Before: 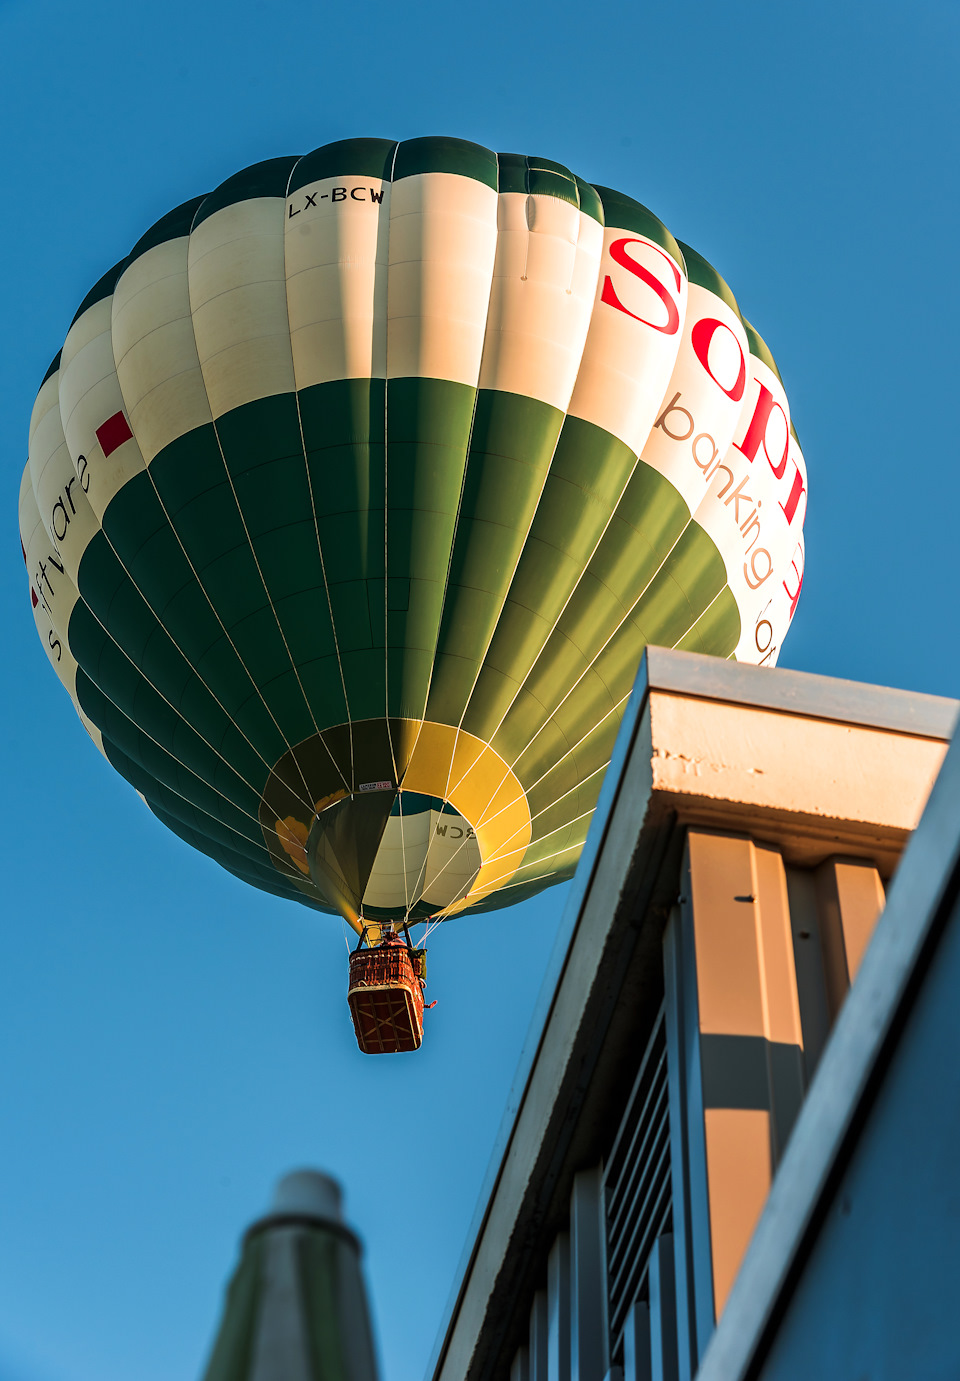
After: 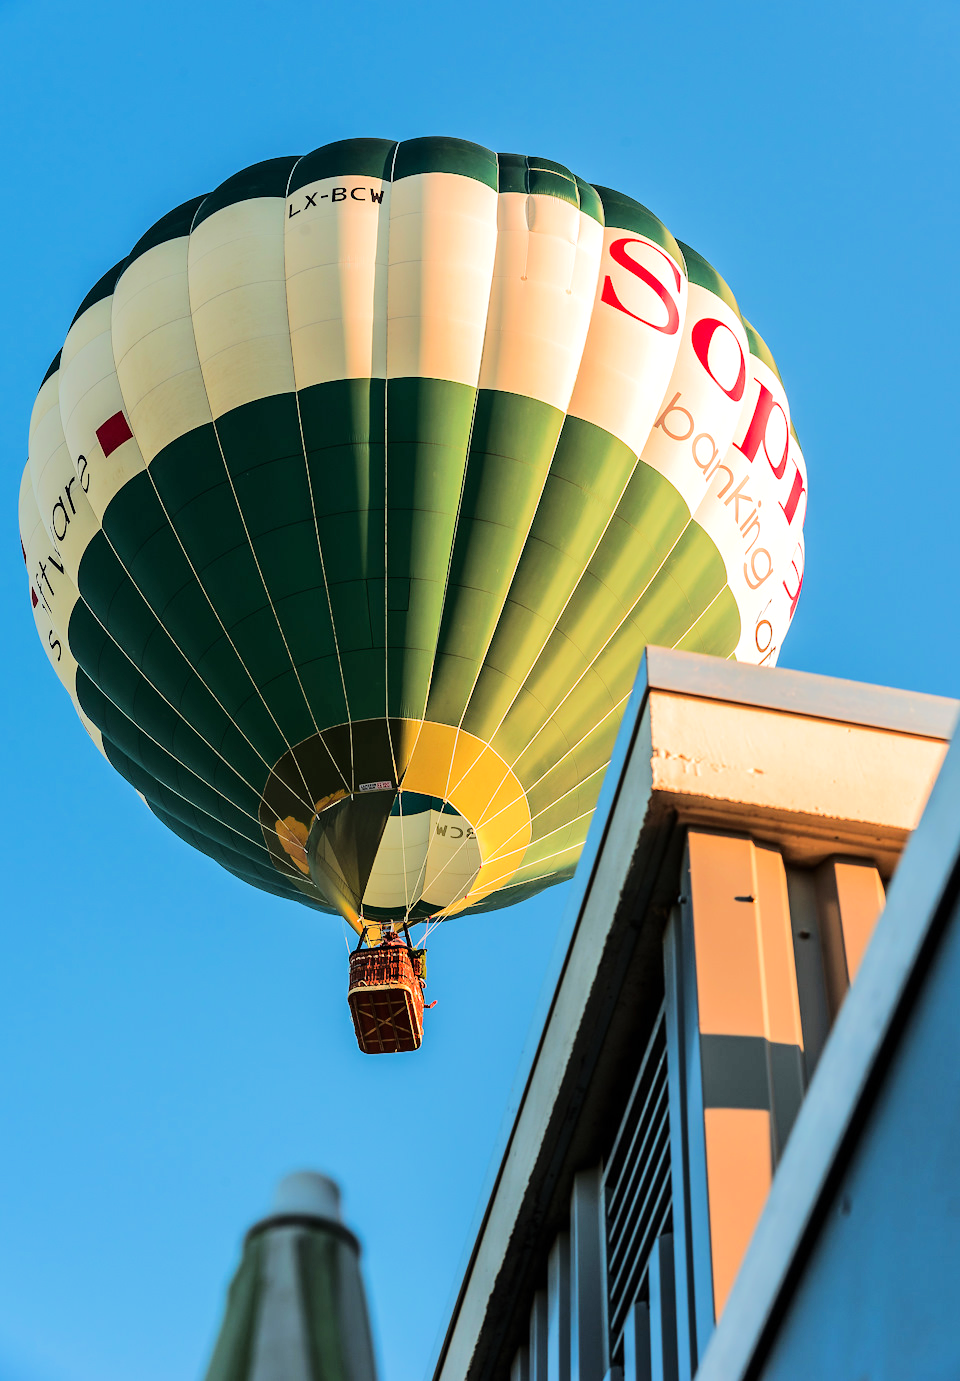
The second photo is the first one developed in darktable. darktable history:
exposure: compensate highlight preservation false
tone equalizer: -7 EV 0.147 EV, -6 EV 0.587 EV, -5 EV 1.14 EV, -4 EV 1.33 EV, -3 EV 1.15 EV, -2 EV 0.6 EV, -1 EV 0.163 EV, edges refinement/feathering 500, mask exposure compensation -1.25 EV, preserve details no
